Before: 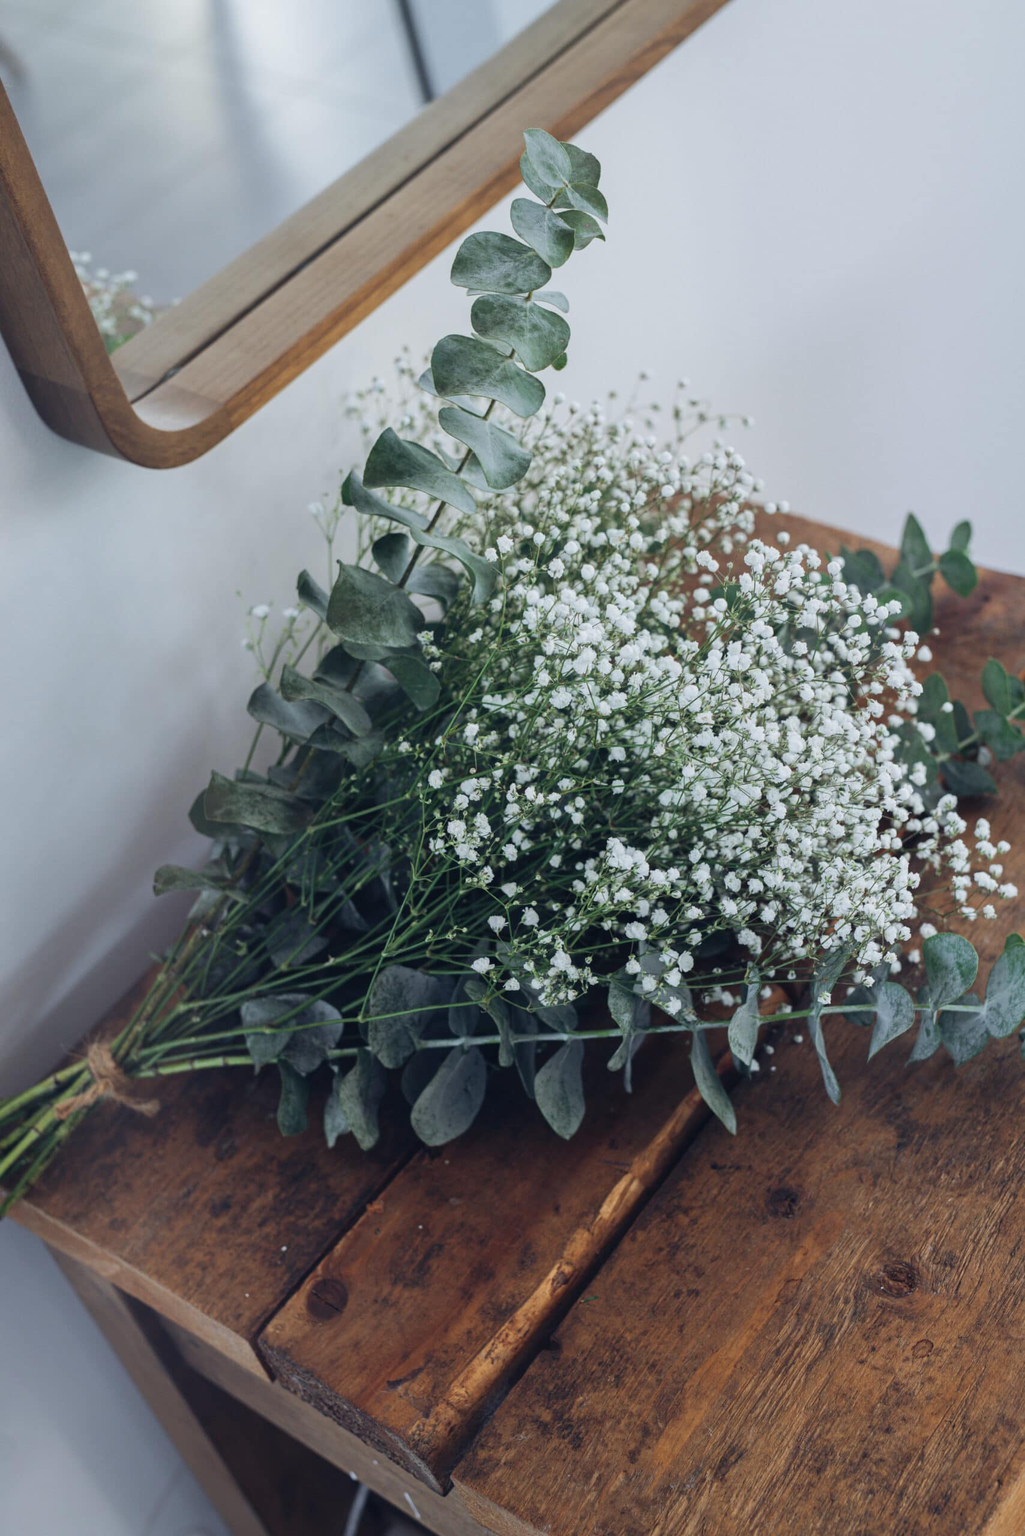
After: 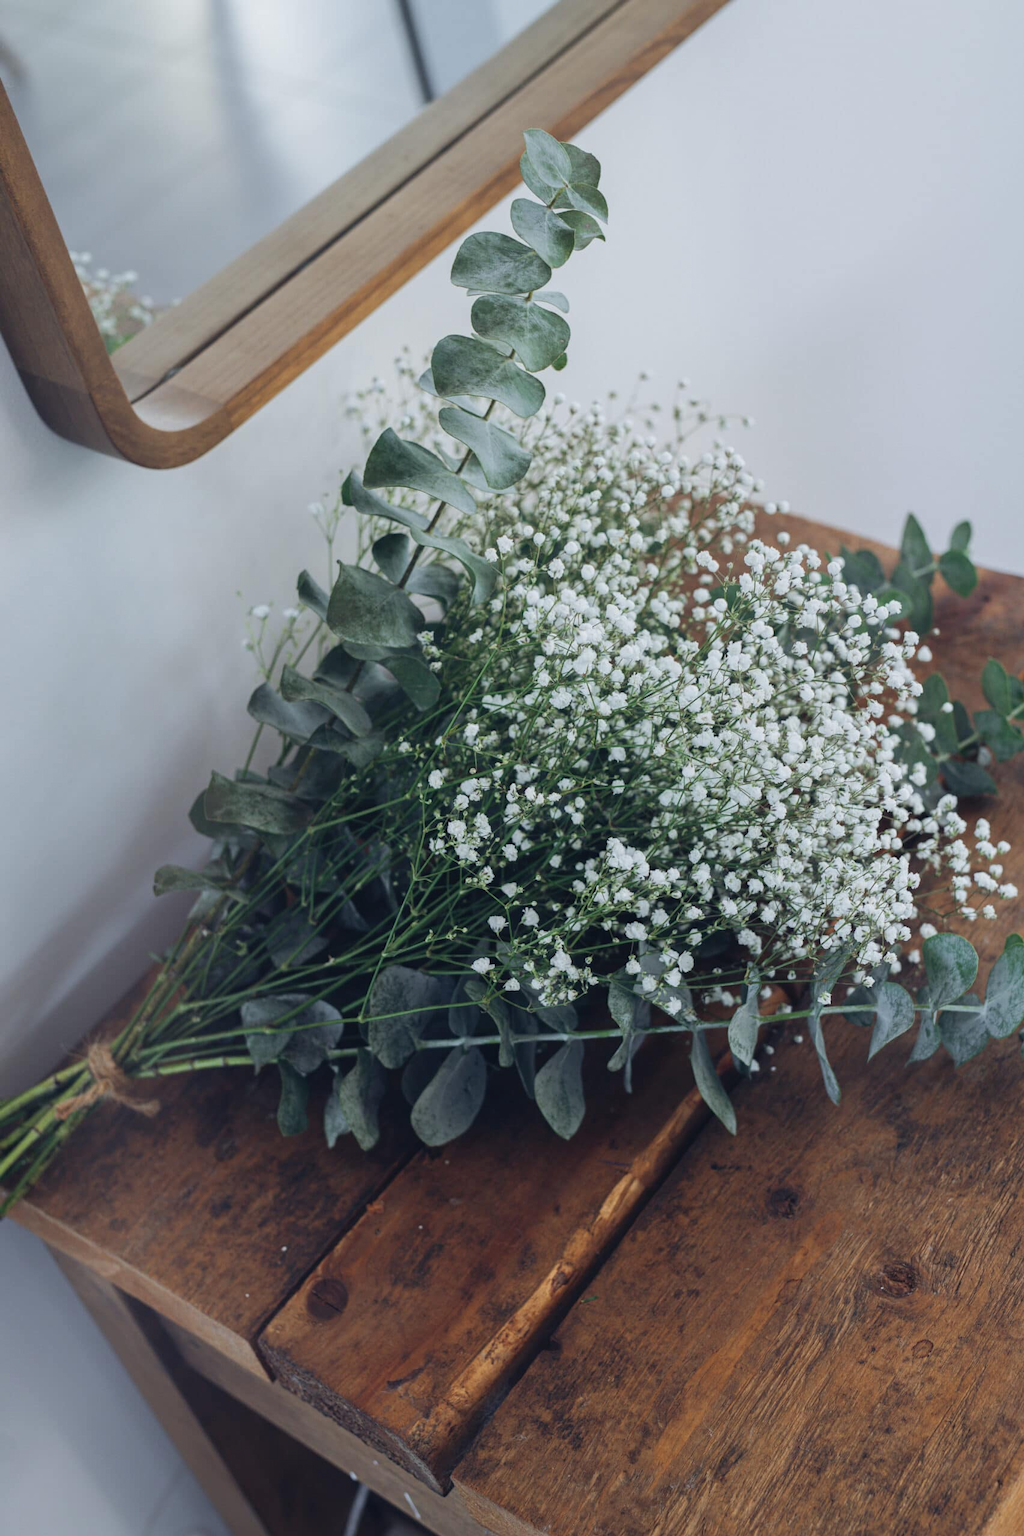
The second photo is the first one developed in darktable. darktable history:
white balance: emerald 1
local contrast: mode bilateral grid, contrast 100, coarseness 100, detail 91%, midtone range 0.2
